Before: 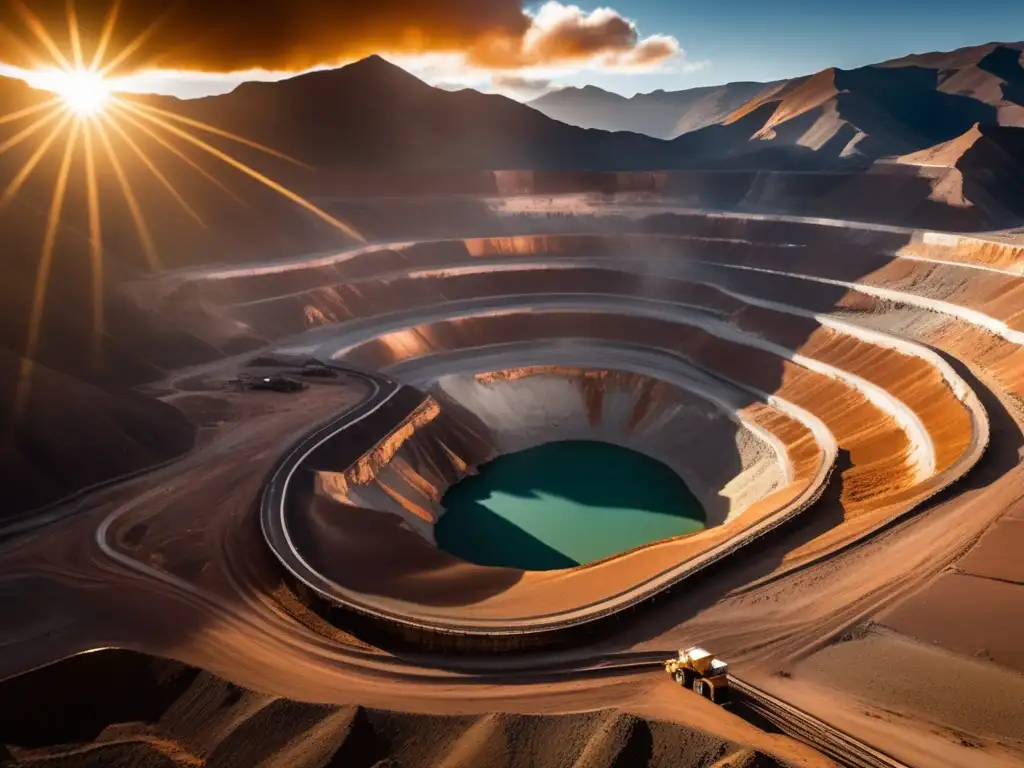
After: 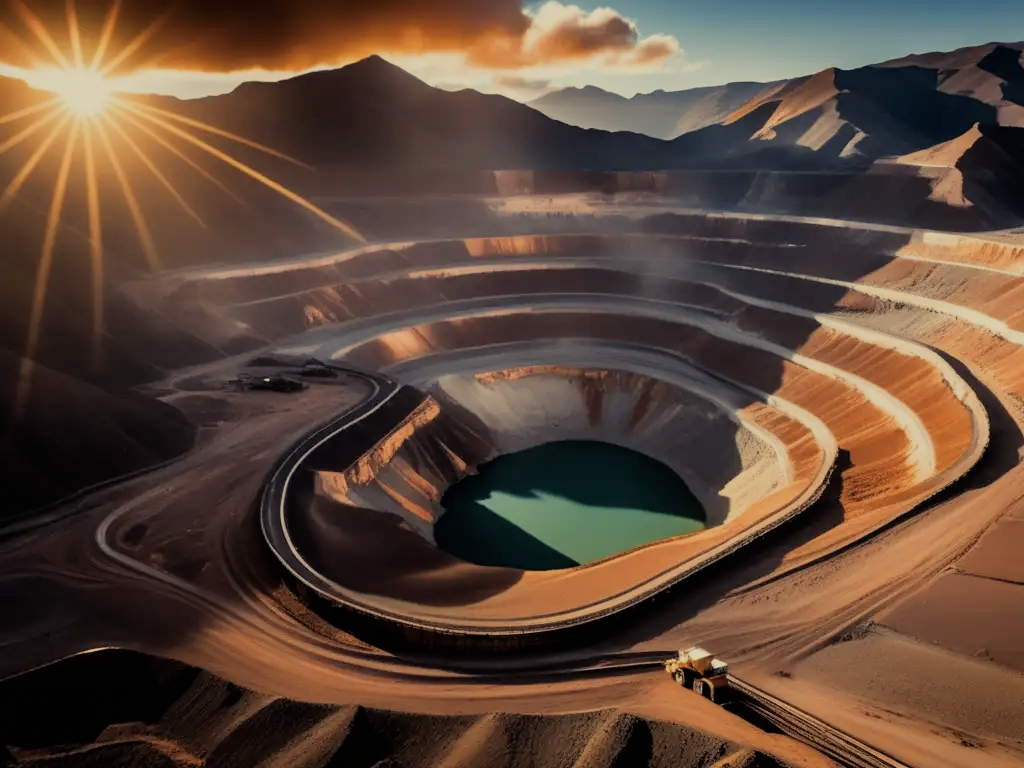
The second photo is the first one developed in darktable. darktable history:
color balance rgb: shadows lift › chroma 2%, shadows lift › hue 263°, highlights gain › chroma 8%, highlights gain › hue 84°, linear chroma grading › global chroma -15%, saturation formula JzAzBz (2021)
filmic rgb: black relative exposure -7.65 EV, white relative exposure 4.56 EV, hardness 3.61
